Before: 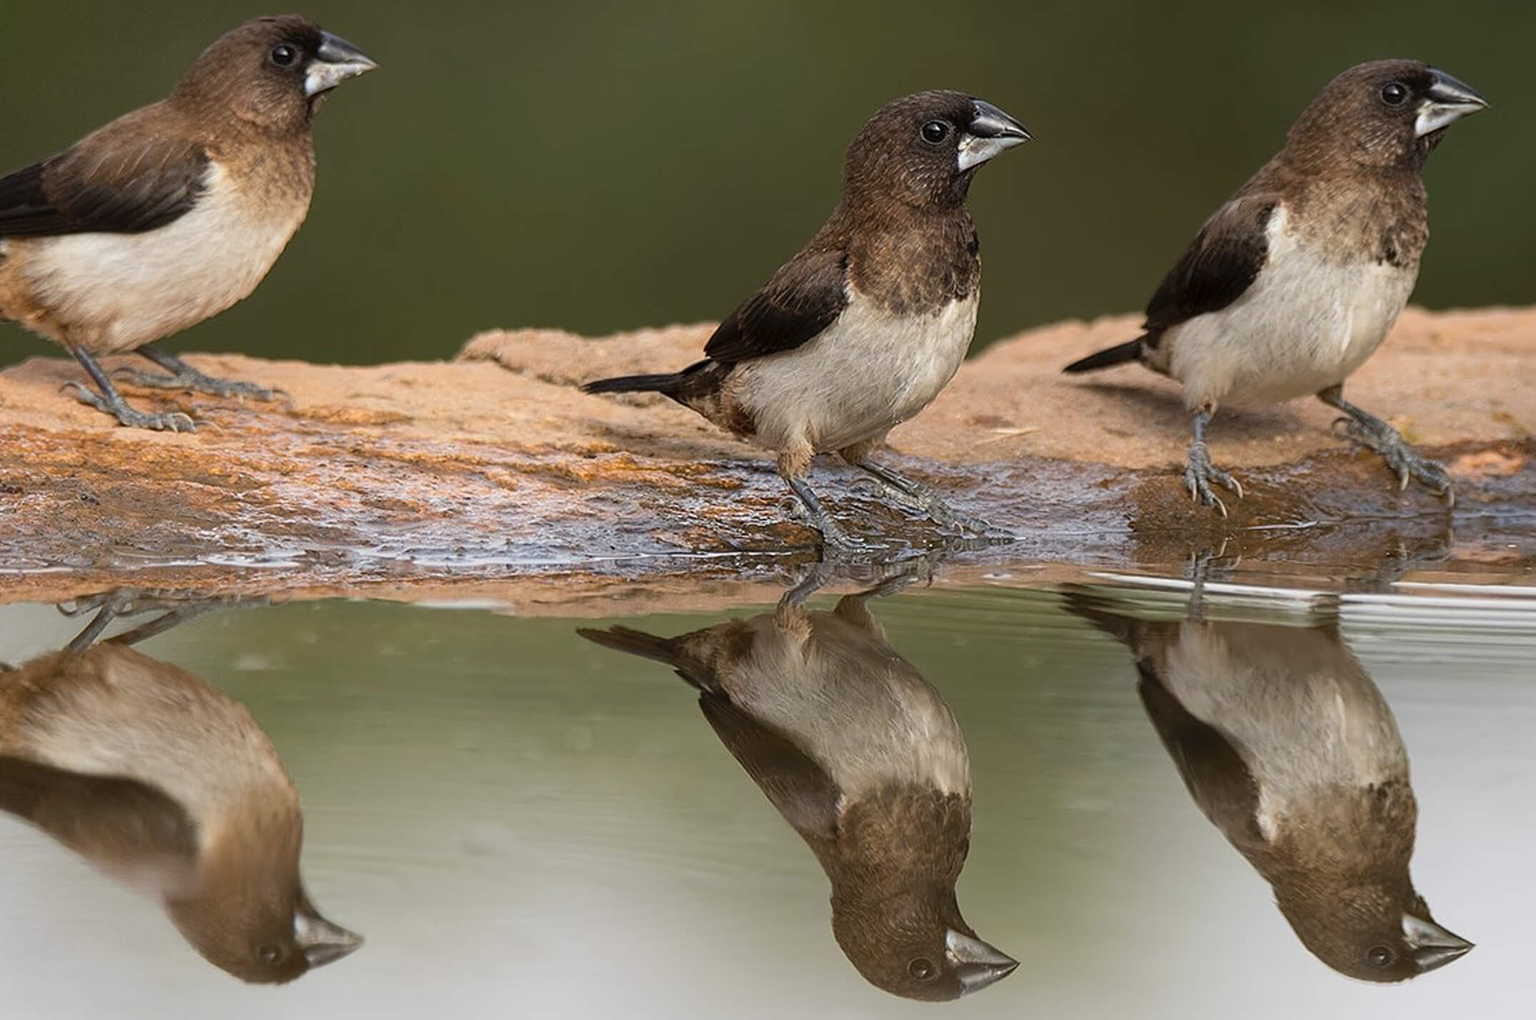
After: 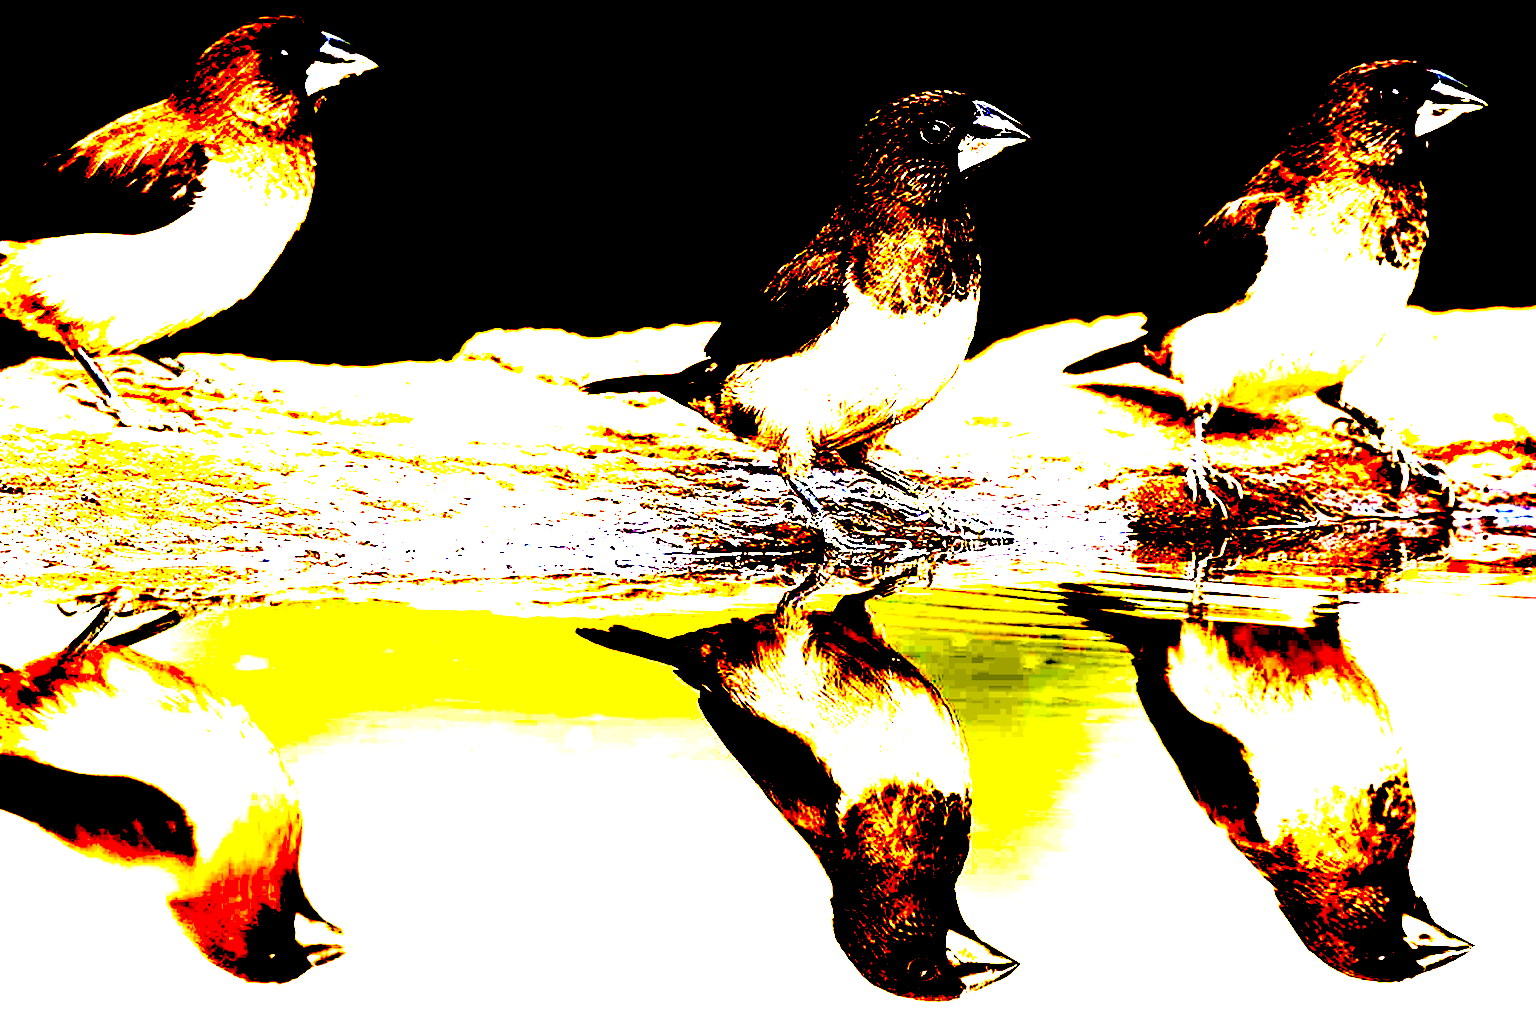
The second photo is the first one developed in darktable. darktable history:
exposure: black level correction 0.099, exposure 2.966 EV, compensate exposure bias true, compensate highlight preservation false
